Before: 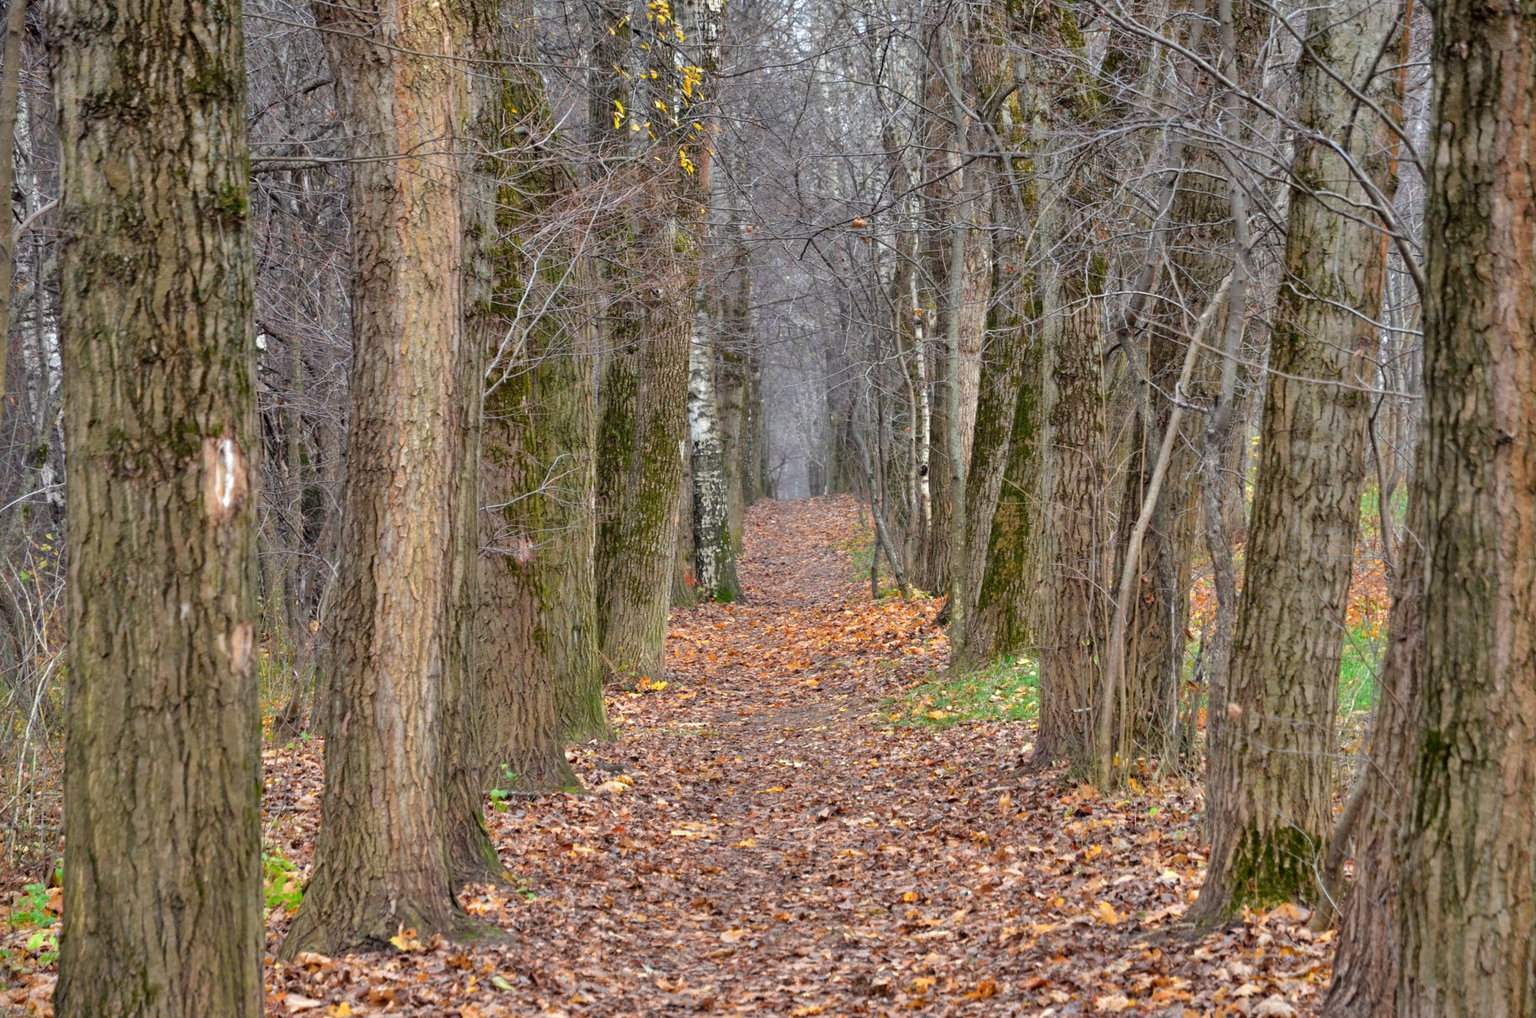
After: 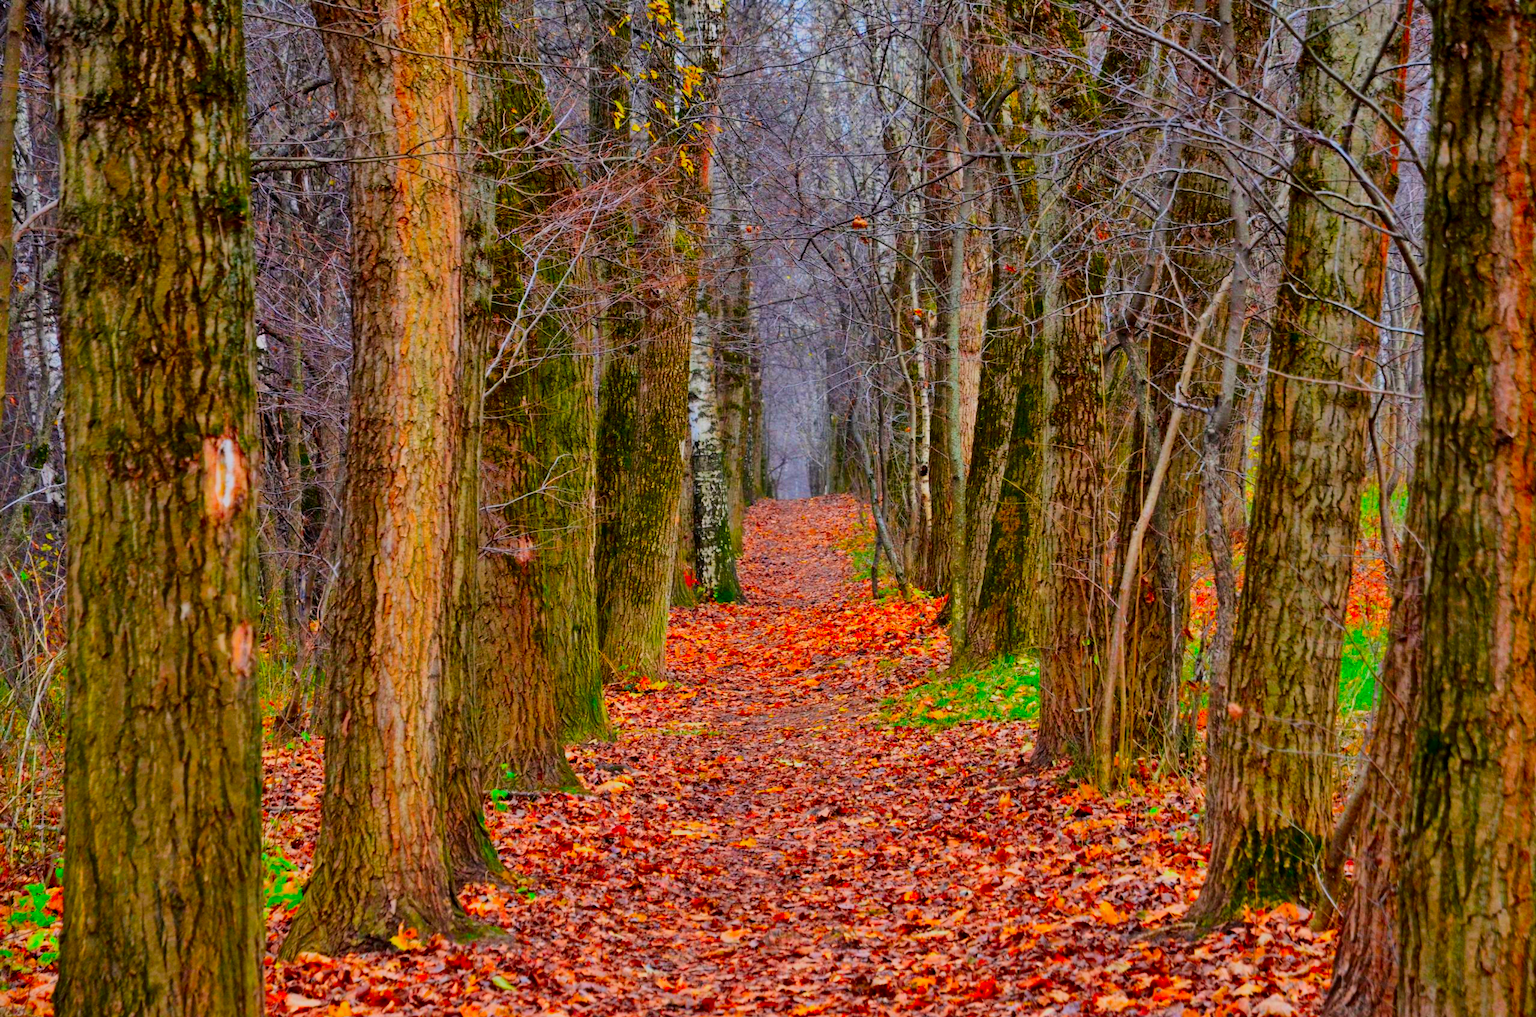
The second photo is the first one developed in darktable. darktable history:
filmic rgb: middle gray luminance 29.95%, black relative exposure -9.01 EV, white relative exposure 7 EV, target black luminance 0%, hardness 2.93, latitude 2.54%, contrast 0.963, highlights saturation mix 3.8%, shadows ↔ highlights balance 12.03%, color science v5 (2021), contrast in shadows safe, contrast in highlights safe
color correction: highlights a* 1.63, highlights b* -1.82, saturation 2.46
contrast brightness saturation: contrast 0.197, brightness -0.106, saturation 0.1
